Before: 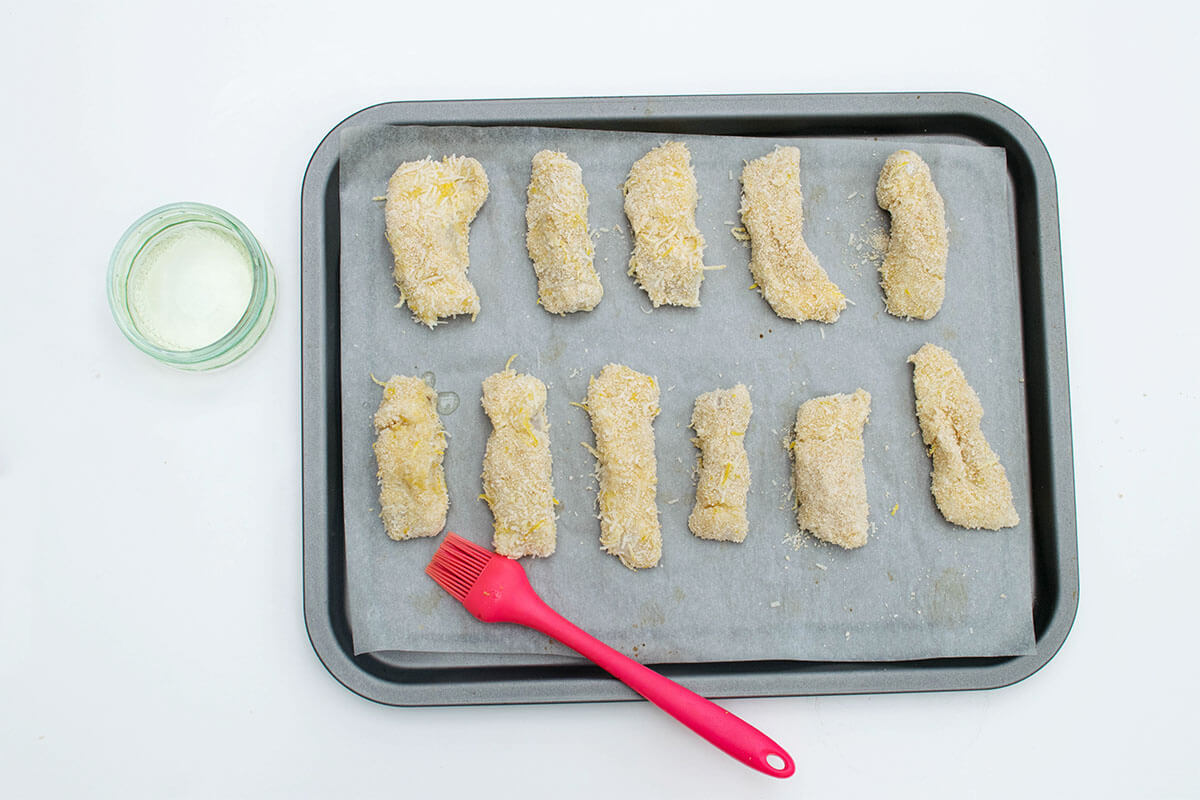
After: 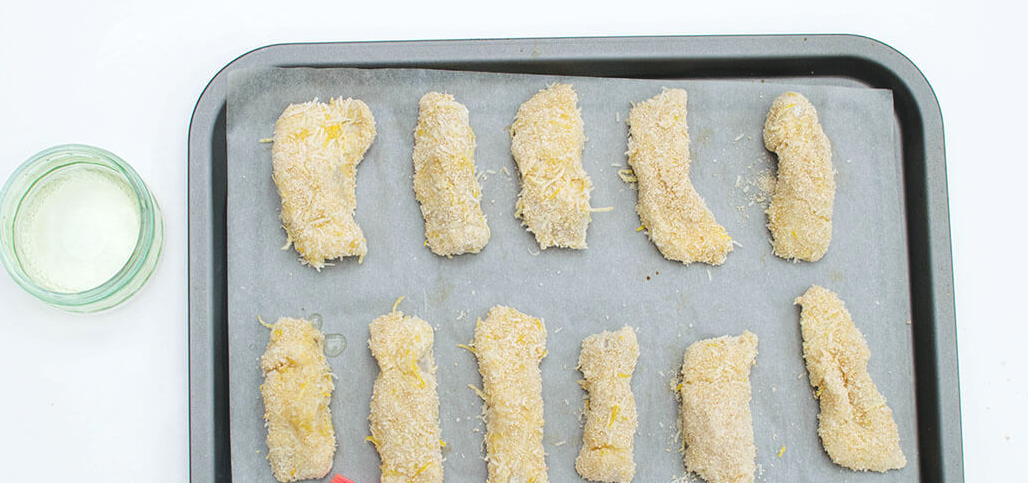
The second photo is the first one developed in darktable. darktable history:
exposure: black level correction -0.007, exposure 0.069 EV, compensate exposure bias true, compensate highlight preservation false
crop and rotate: left 9.437%, top 7.31%, right 4.886%, bottom 32.199%
color balance rgb: perceptual saturation grading › global saturation 0.197%, perceptual brilliance grading › mid-tones 9.213%, perceptual brilliance grading › shadows 15.235%
